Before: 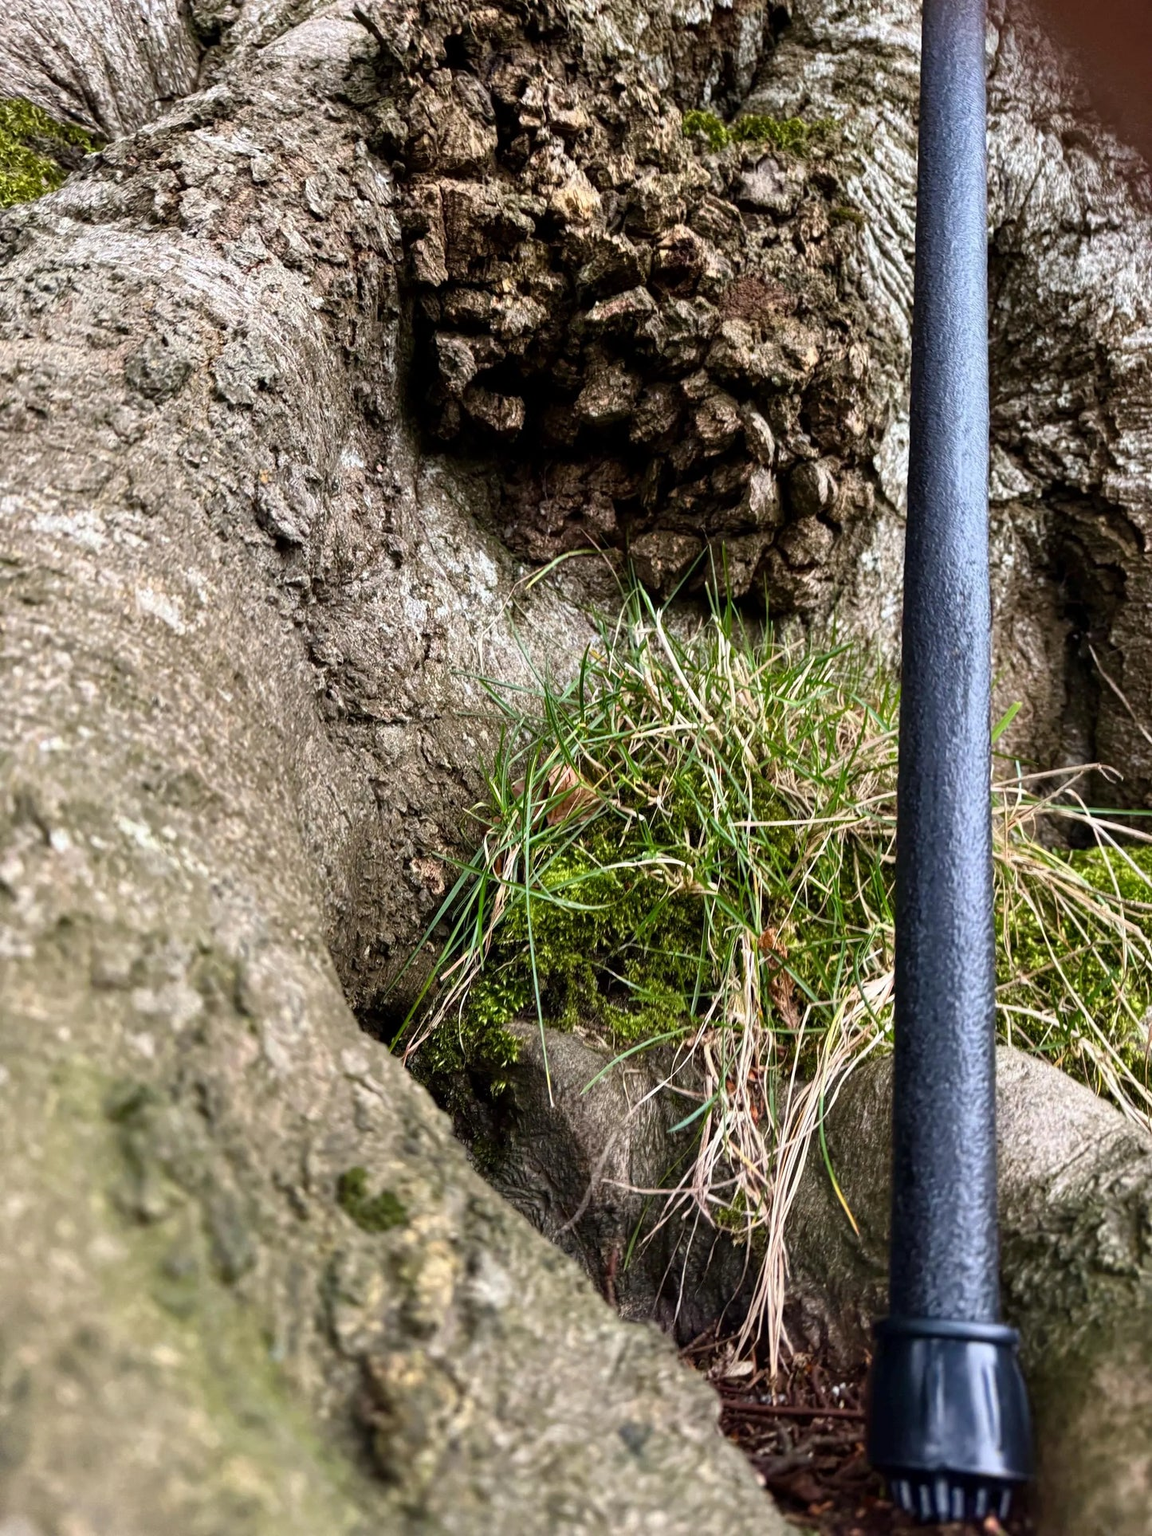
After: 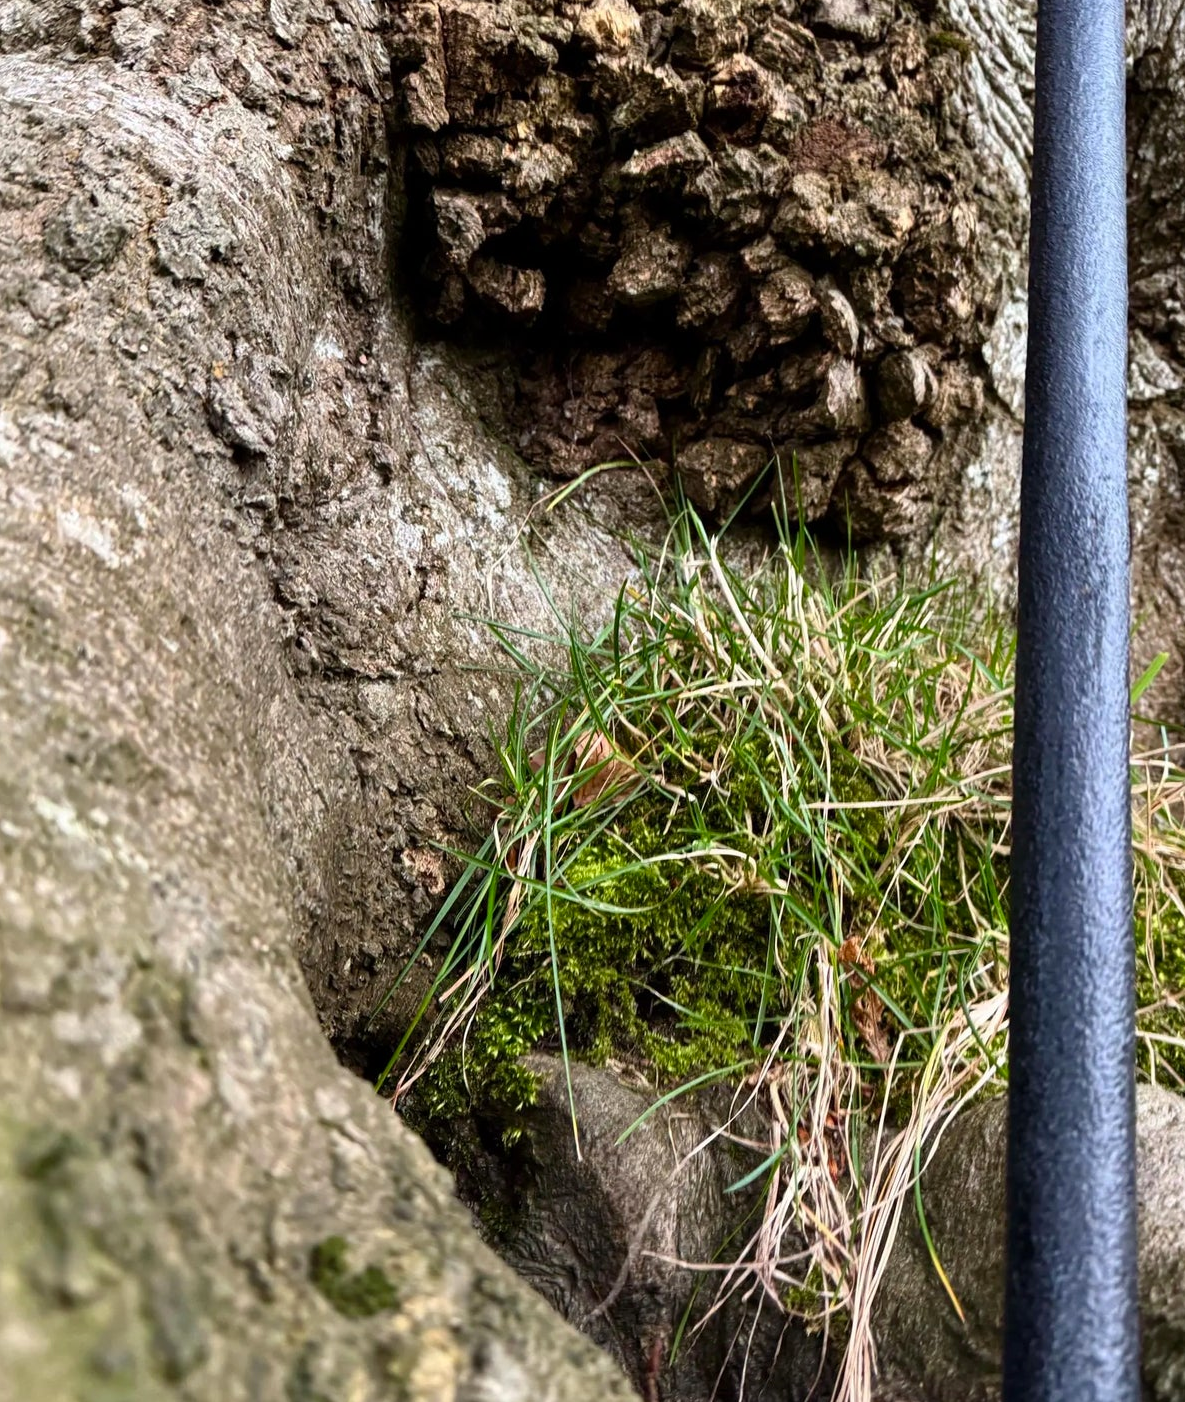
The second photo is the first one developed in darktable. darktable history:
crop: left 7.856%, top 11.836%, right 10.12%, bottom 15.387%
contrast brightness saturation: contrast 0.04, saturation 0.07
